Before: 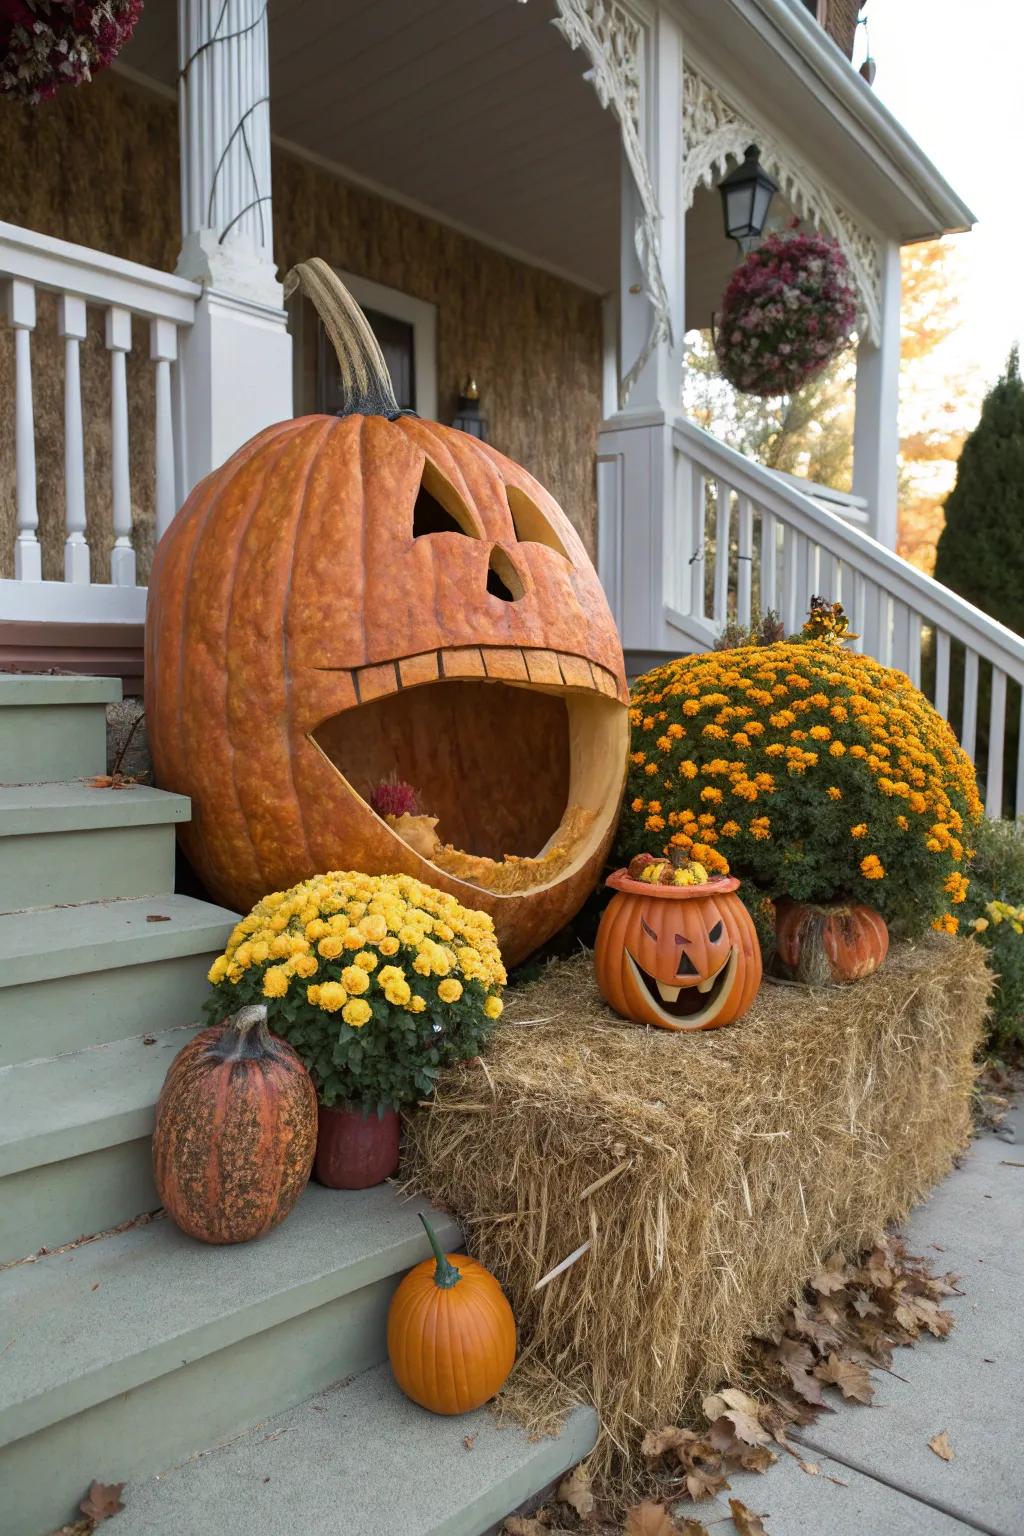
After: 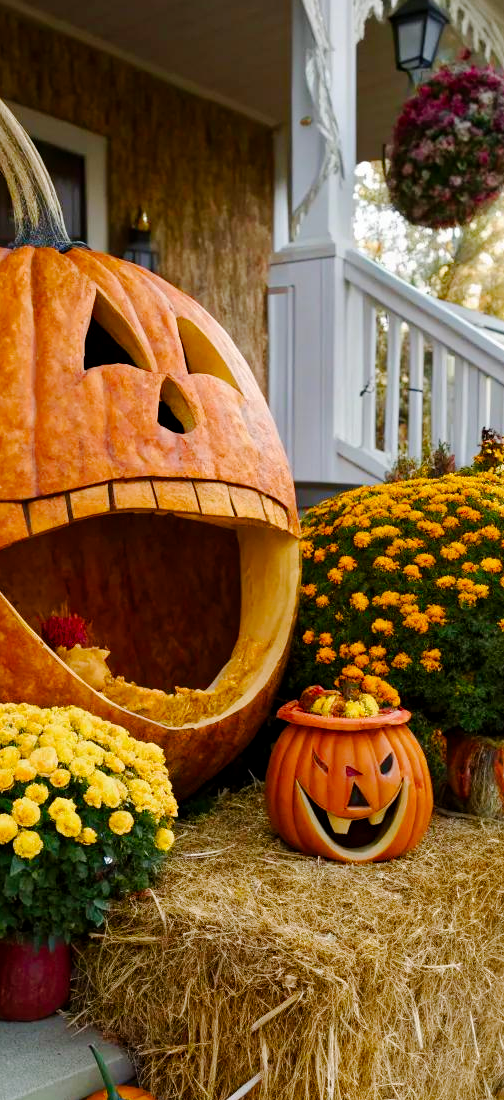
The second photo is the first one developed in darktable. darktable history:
tone curve: curves: ch0 [(0.029, 0) (0.134, 0.063) (0.249, 0.198) (0.378, 0.365) (0.499, 0.529) (1, 1)], preserve colors none
color balance rgb: perceptual saturation grading › global saturation 0.033%, perceptual saturation grading › mid-tones 6.401%, perceptual saturation grading › shadows 72.348%
crop: left 32.165%, top 10.946%, right 18.536%, bottom 17.392%
